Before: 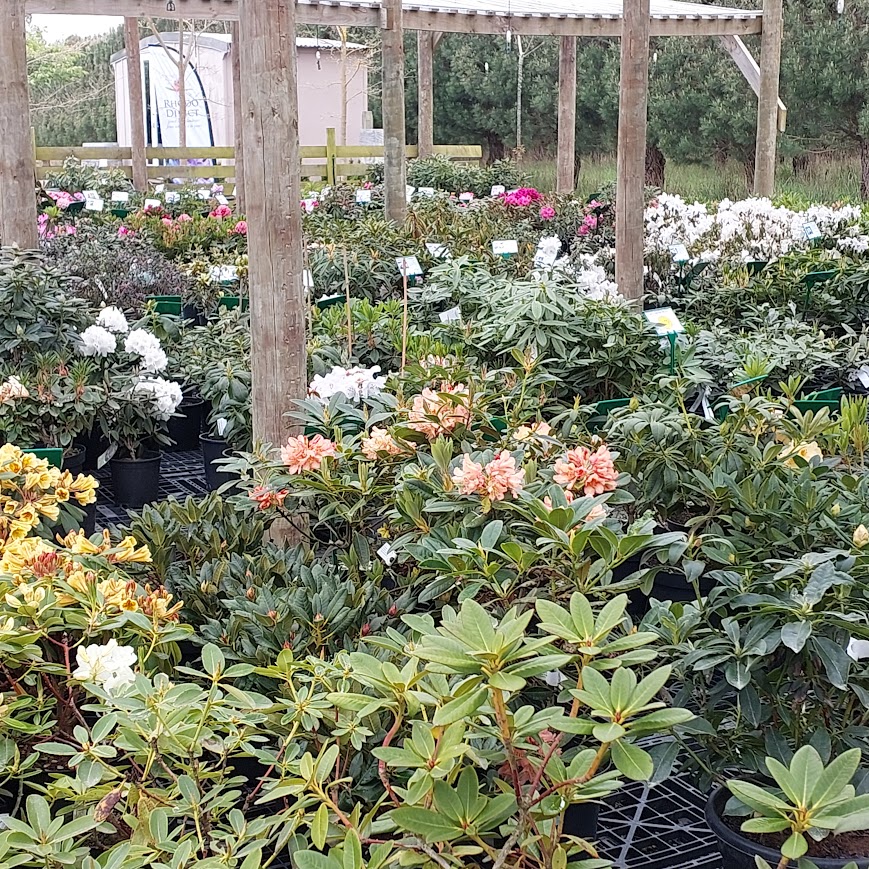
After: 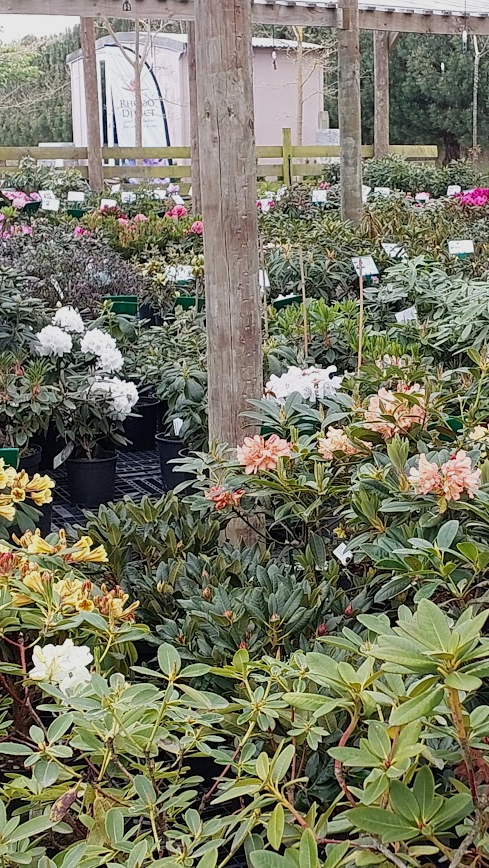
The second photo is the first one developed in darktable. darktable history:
crop: left 5.114%, right 38.589%
contrast brightness saturation: contrast 0.08, saturation 0.02
exposure: exposure -0.36 EV, compensate highlight preservation false
